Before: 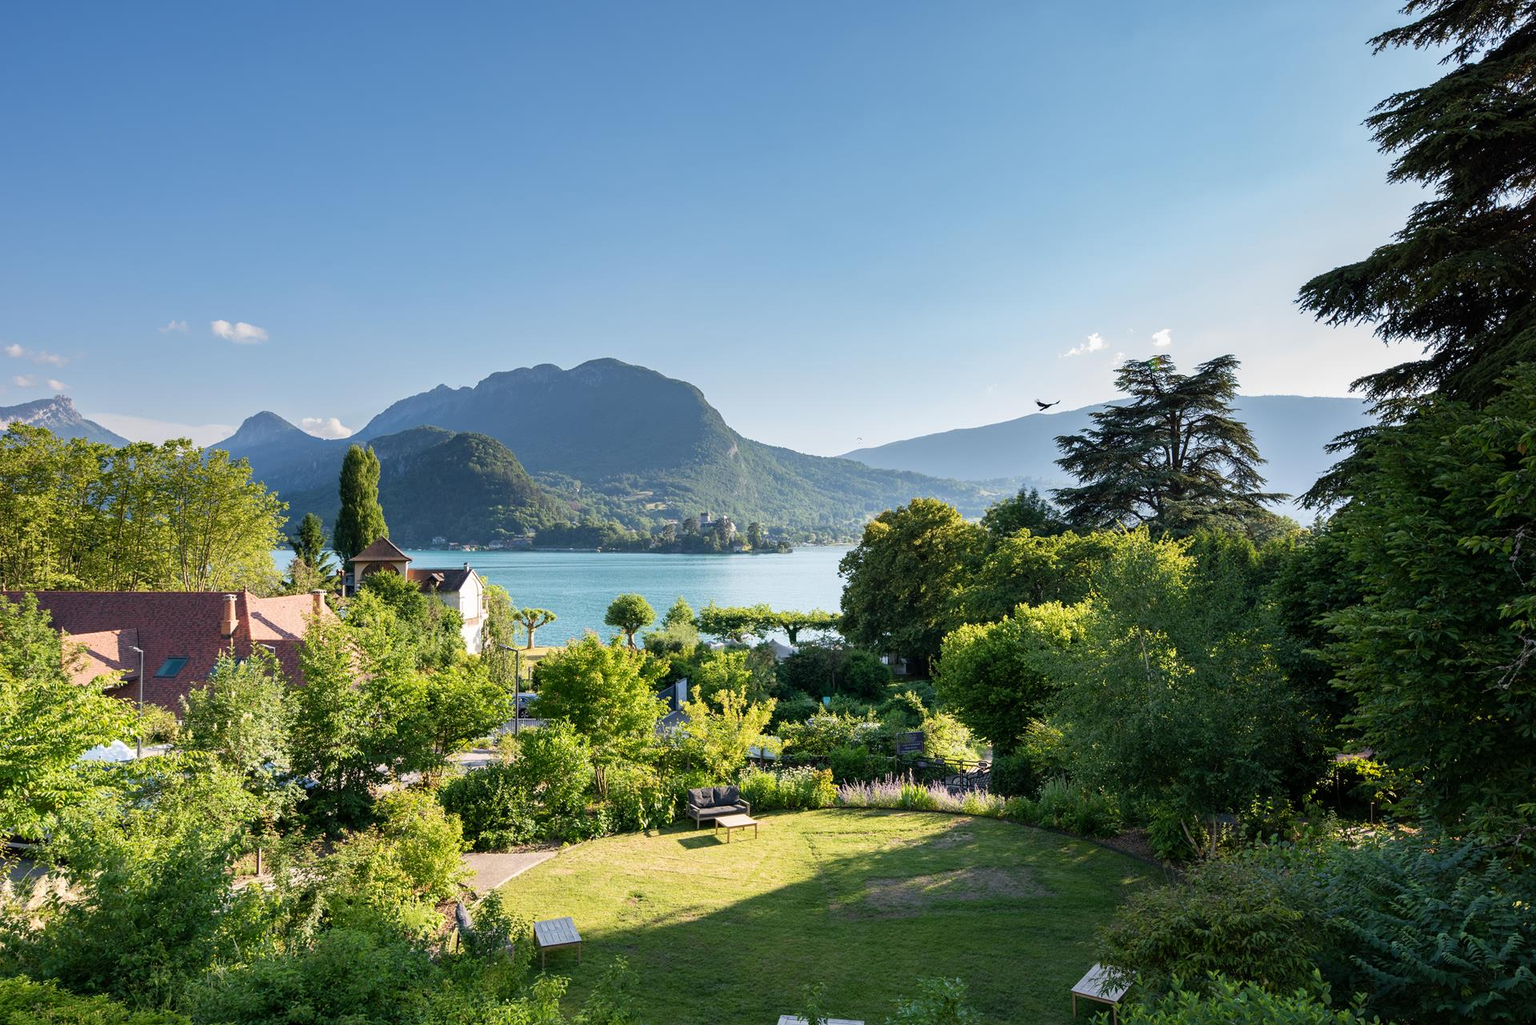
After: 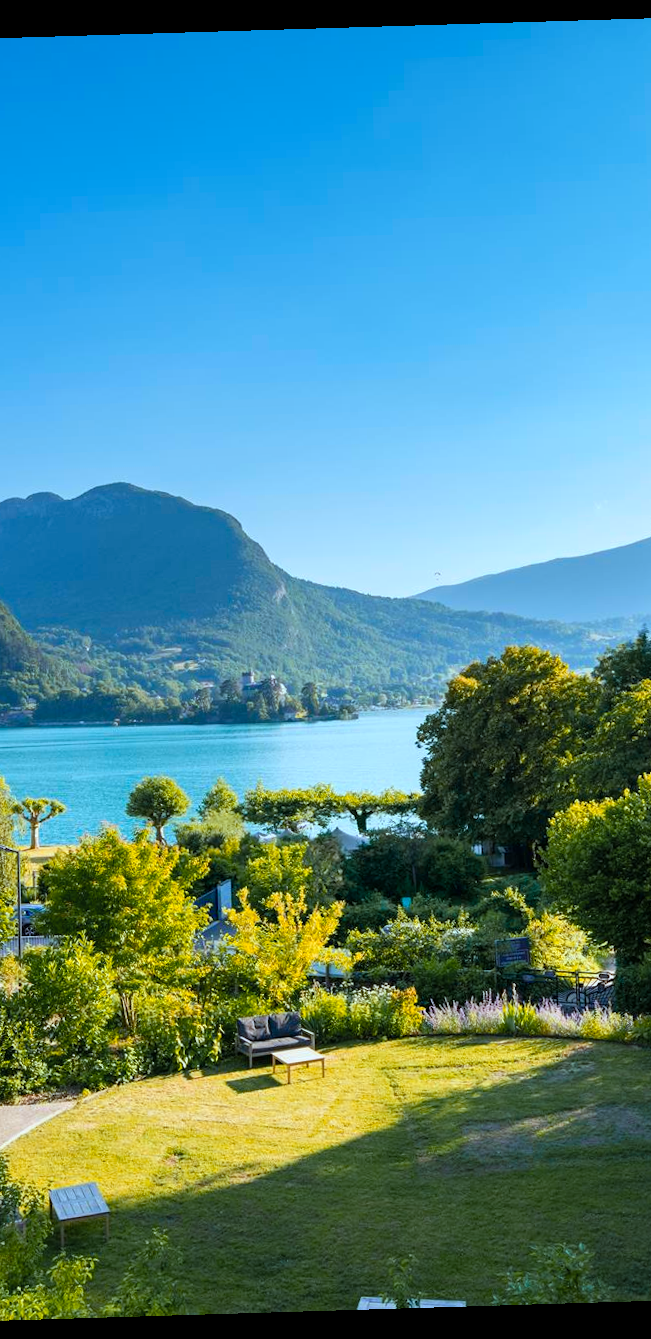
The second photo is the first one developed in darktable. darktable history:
color balance rgb: perceptual saturation grading › global saturation 20%, global vibrance 20%
color zones: curves: ch1 [(0.309, 0.524) (0.41, 0.329) (0.508, 0.509)]; ch2 [(0.25, 0.457) (0.75, 0.5)]
crop: left 33.36%, right 33.36%
rotate and perspective: rotation -1.75°, automatic cropping off
color calibration: illuminant Planckian (black body), x 0.368, y 0.361, temperature 4275.92 K
